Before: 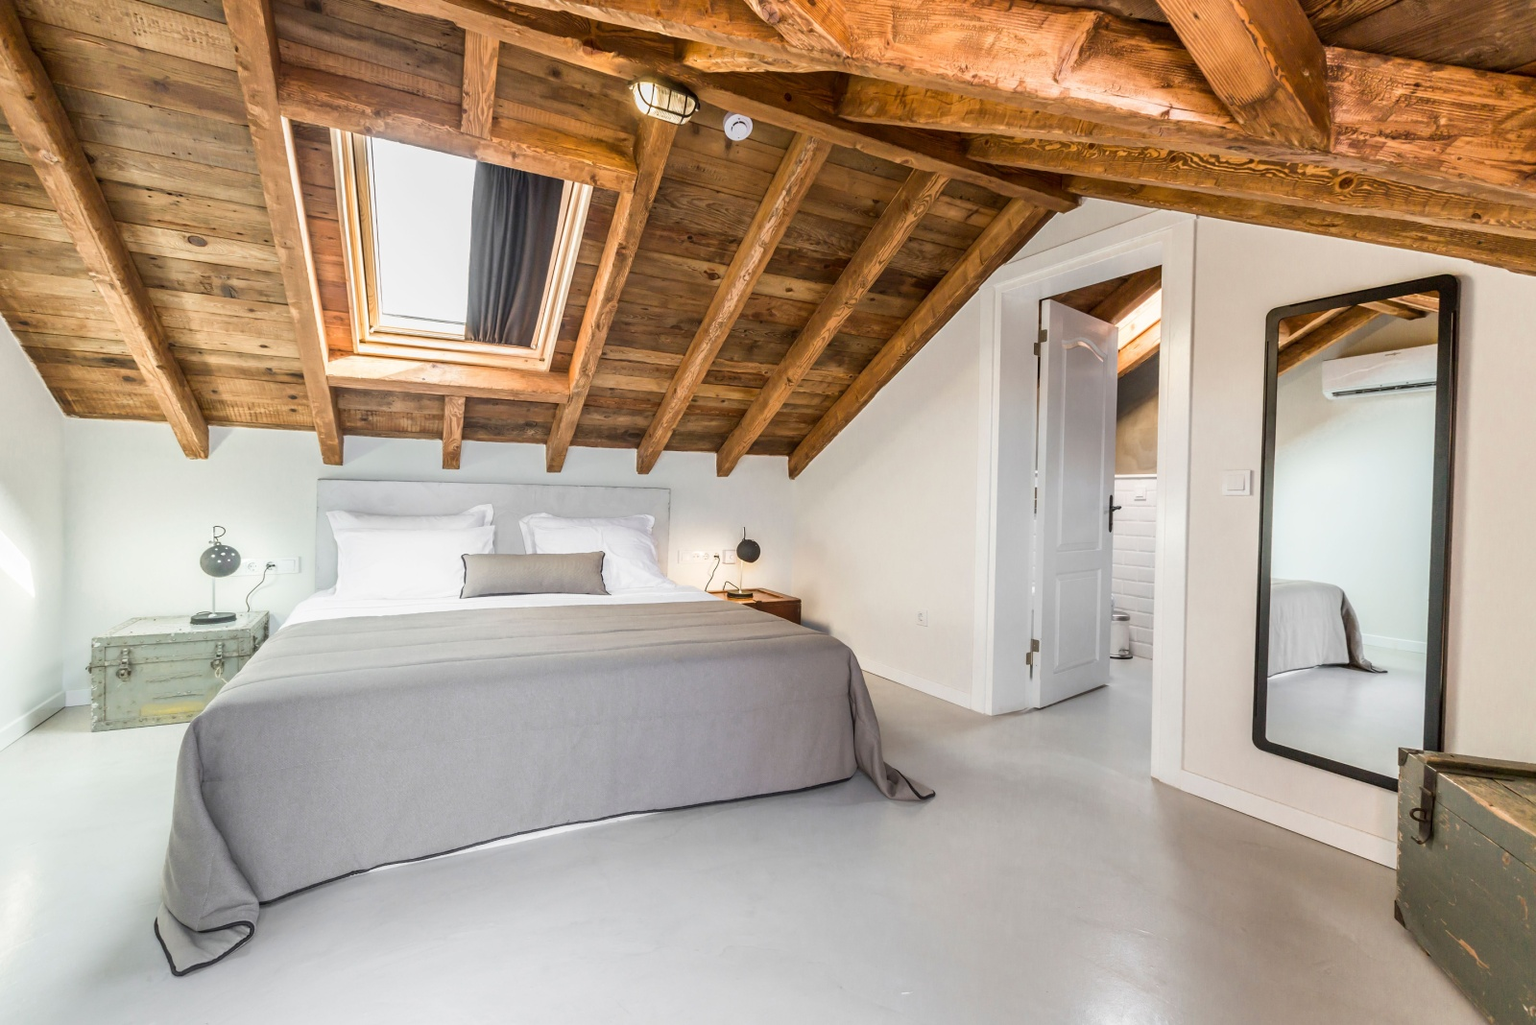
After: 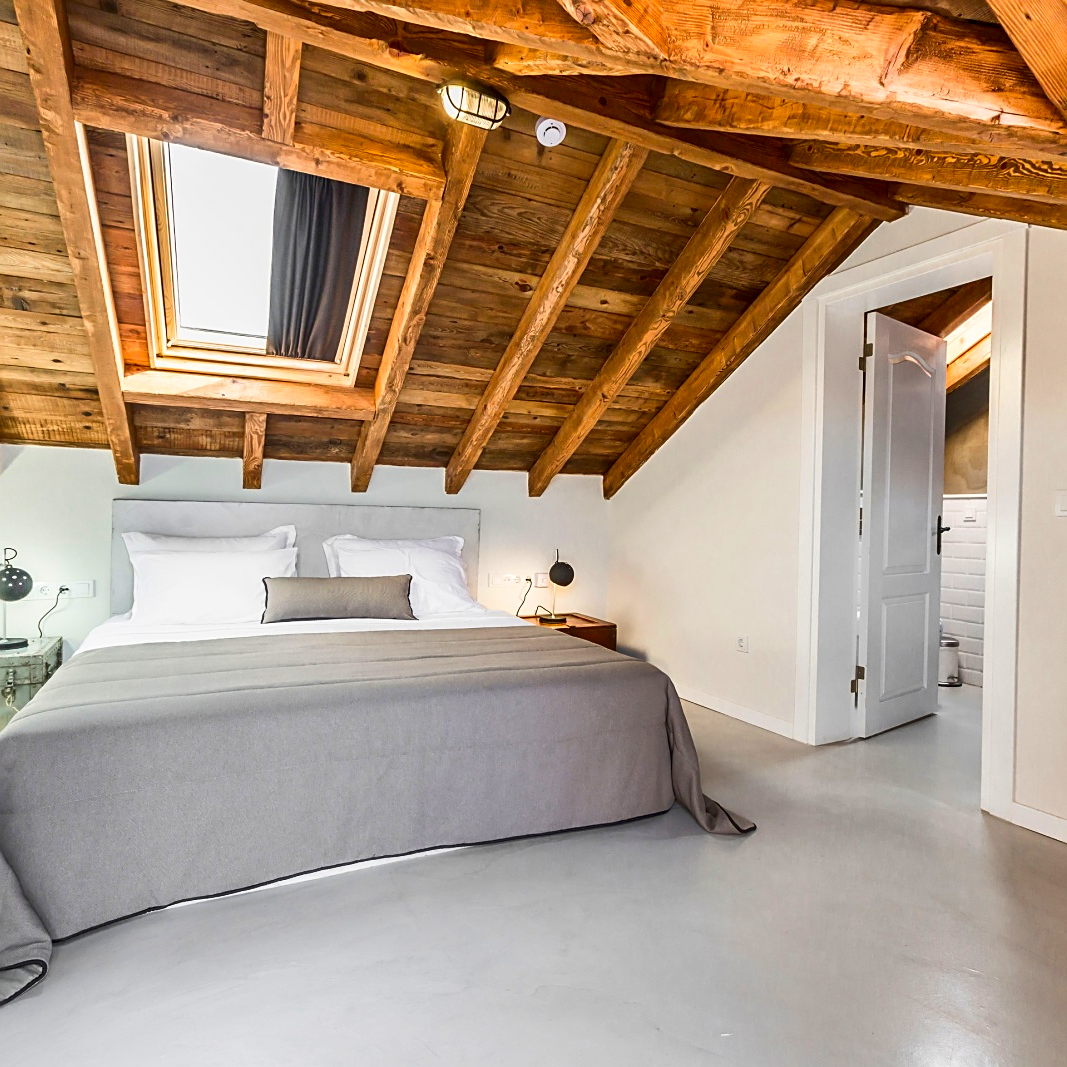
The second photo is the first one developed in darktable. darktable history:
crop and rotate: left 13.672%, right 19.628%
sharpen: on, module defaults
contrast brightness saturation: contrast 0.155, saturation 0.328
shadows and highlights: low approximation 0.01, soften with gaussian
